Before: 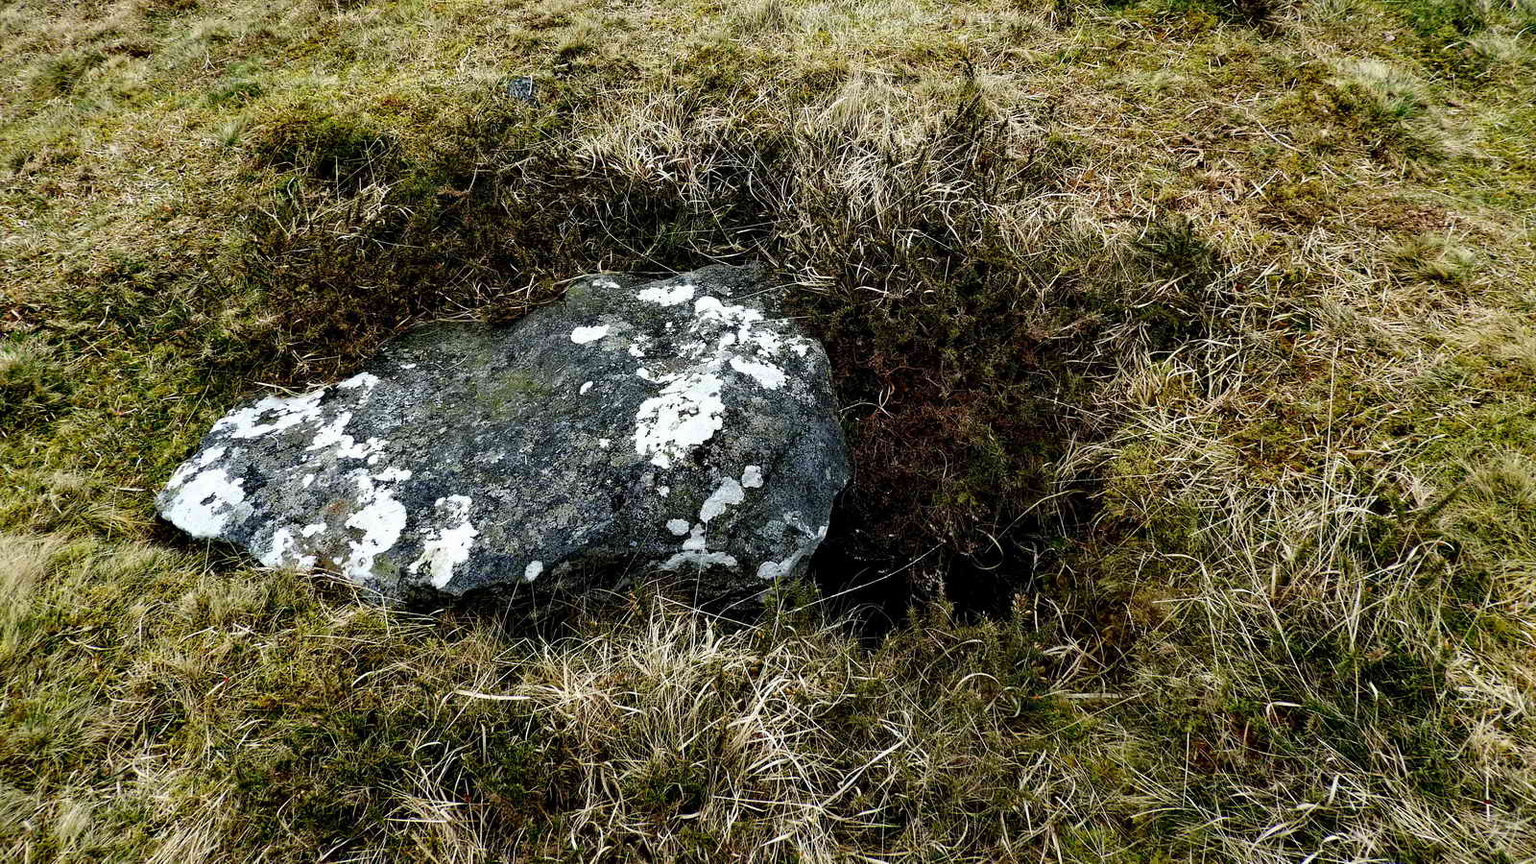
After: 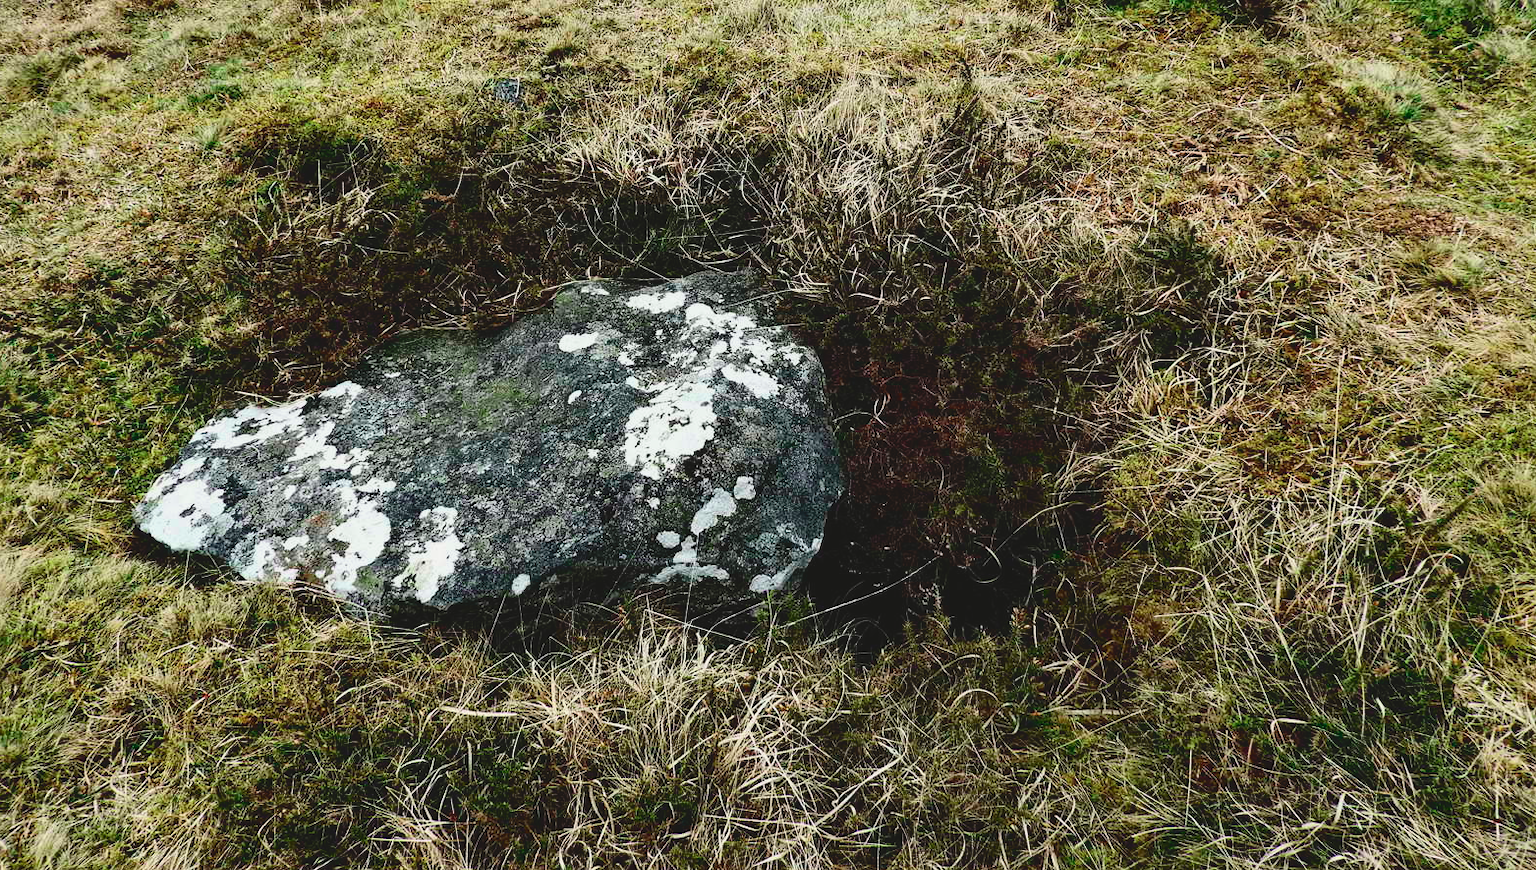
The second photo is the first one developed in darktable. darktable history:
crop and rotate: left 1.671%, right 0.609%, bottom 1.534%
tone curve: curves: ch0 [(0, 0.087) (0.175, 0.178) (0.466, 0.498) (0.715, 0.764) (1, 0.961)]; ch1 [(0, 0) (0.437, 0.398) (0.476, 0.466) (0.505, 0.505) (0.534, 0.544) (0.612, 0.605) (0.641, 0.643) (1, 1)]; ch2 [(0, 0) (0.359, 0.379) (0.427, 0.453) (0.489, 0.495) (0.531, 0.534) (0.579, 0.579) (1, 1)], color space Lab, independent channels, preserve colors none
